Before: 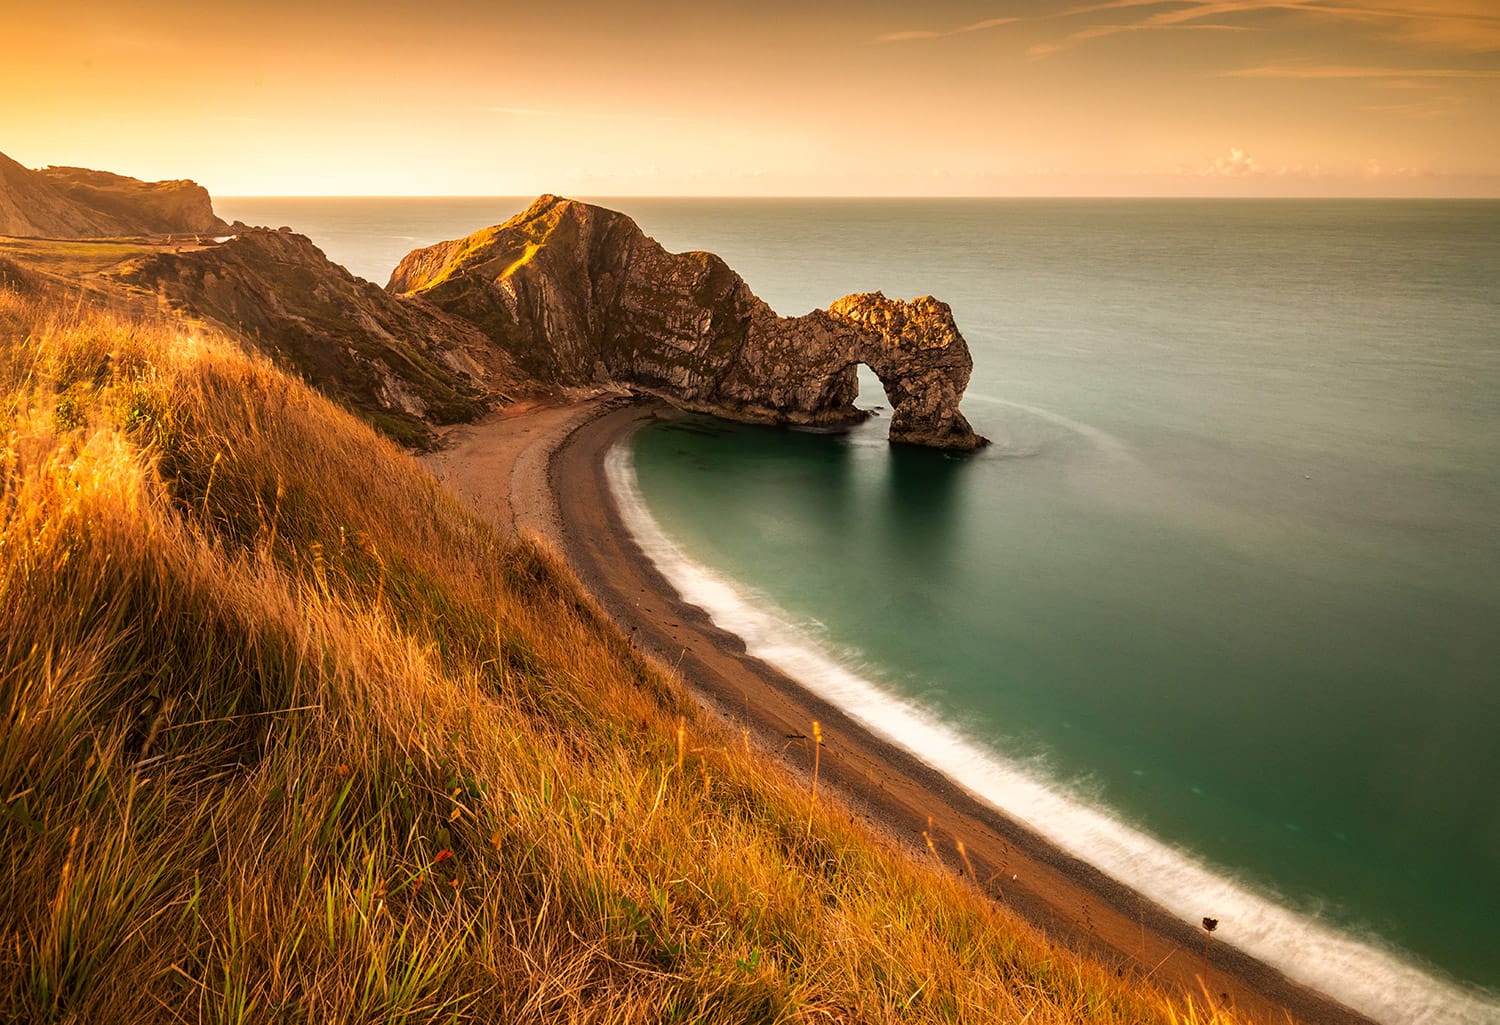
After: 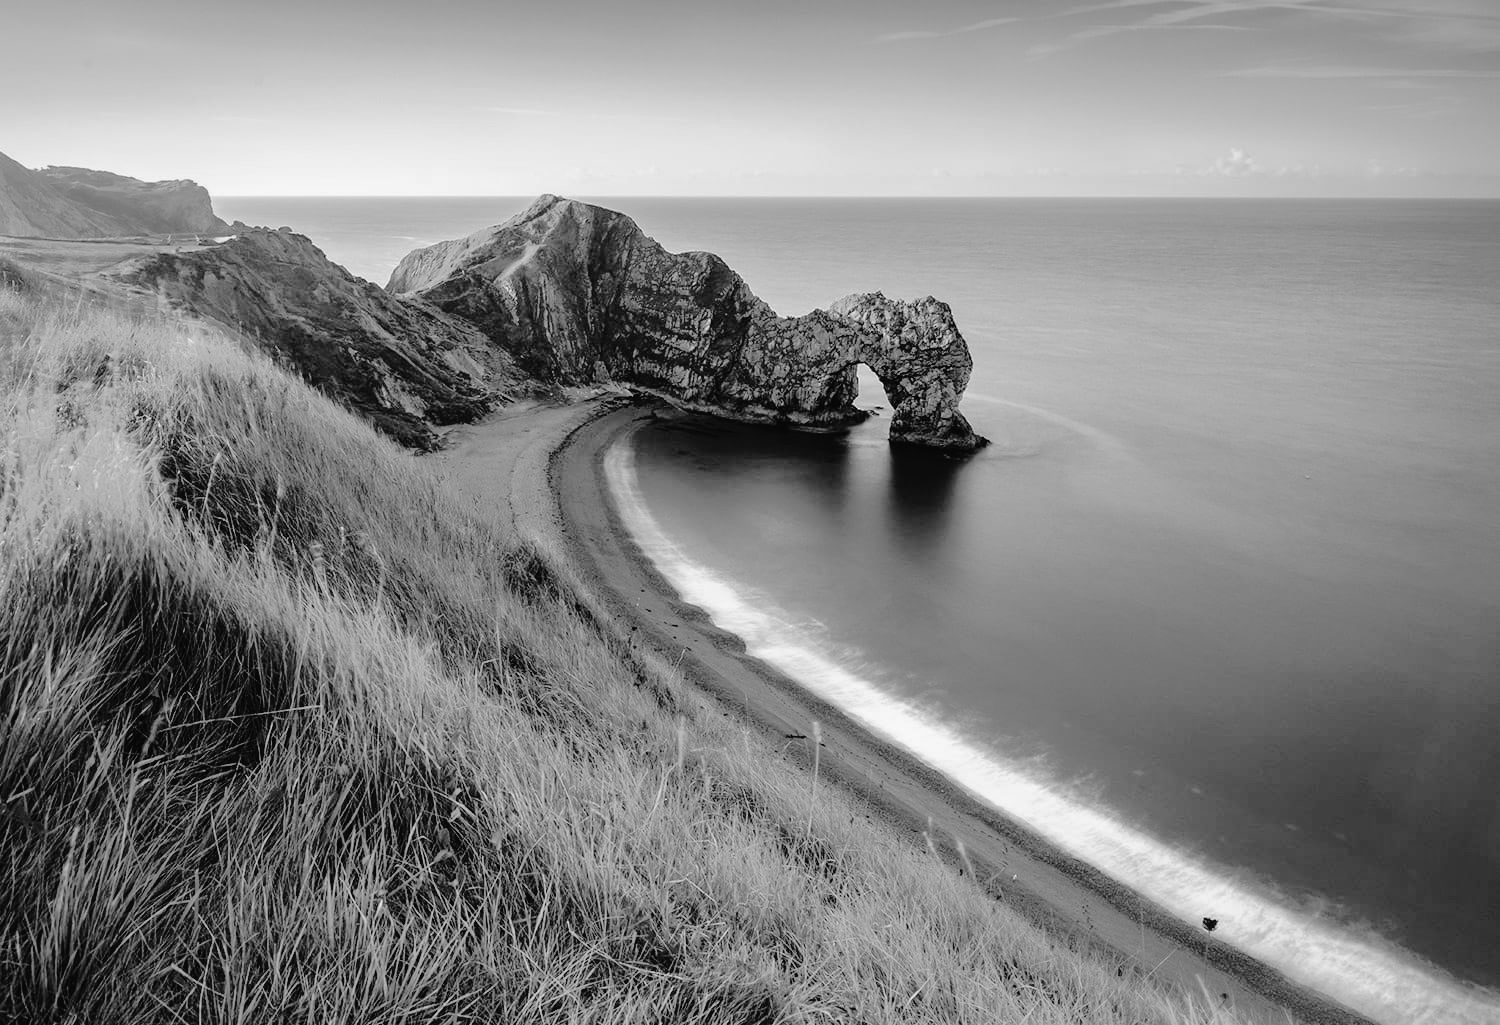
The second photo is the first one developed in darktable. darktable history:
tone curve: curves: ch0 [(0, 0) (0.003, 0.019) (0.011, 0.019) (0.025, 0.023) (0.044, 0.032) (0.069, 0.046) (0.1, 0.073) (0.136, 0.129) (0.177, 0.207) (0.224, 0.295) (0.277, 0.394) (0.335, 0.48) (0.399, 0.524) (0.468, 0.575) (0.543, 0.628) (0.623, 0.684) (0.709, 0.739) (0.801, 0.808) (0.898, 0.9) (1, 1)], preserve colors none
color look up table: target L [84.2, 86.34, 65.49, 72.21, 66.62, 43.19, 51.22, 44, 53.98, 30.59, 34.03, 18.47, 200.09, 94.1, 72.21, 79.52, 66.24, 71.1, 59.41, 57.48, 68.49, 63.98, 57.48, 40.73, 27.31, 6.319, 92.7, 82.76, 74.42, 69.24, 75.15, 75.15, 70.73, 60.94, 66.24, 62.08, 51.22, 52.8, 44.82, 21.47, 21.24, 8.248, 80.24, 67.74, 66.24, 50.43, 54.76, 29.07, 4.68], target a [0, 0, 0, -0.002, 0, -0.001 ×4, 0, -0.001, 0.001, 0, 0, -0.002, 0, -0.001, 0, -0.002, 0, -0.001, -0.002, 0, -0.001, 0.001, 0, 0, 0, -0.001, -0.002, -0.001 ×5, 0, -0.001, -0.002, -0.001, 0.001, 0.001, 0, 0, -0.001 ×4, 0.001, 0], target b [0, 0, 0.002, 0.02, 0.001, 0.018, 0.018, 0.003, 0.01, -0.003, 0.004, -0.003, 0, 0, 0.02, 0, 0.019, 0, 0.019, 0.002, 0.001, 0.019, 0.002, 0.004, -0.003, -0.001, 0, 0, 0.001, 0.02, 0.019, 0.019, 0.019, 0.002, 0.019, 0.001, 0.018, 0.019, 0.018, -0.003, -0.003, -0.001, 0, 0.019, 0.019, 0.003, 0.002, -0.003, 0.002], num patches 49
